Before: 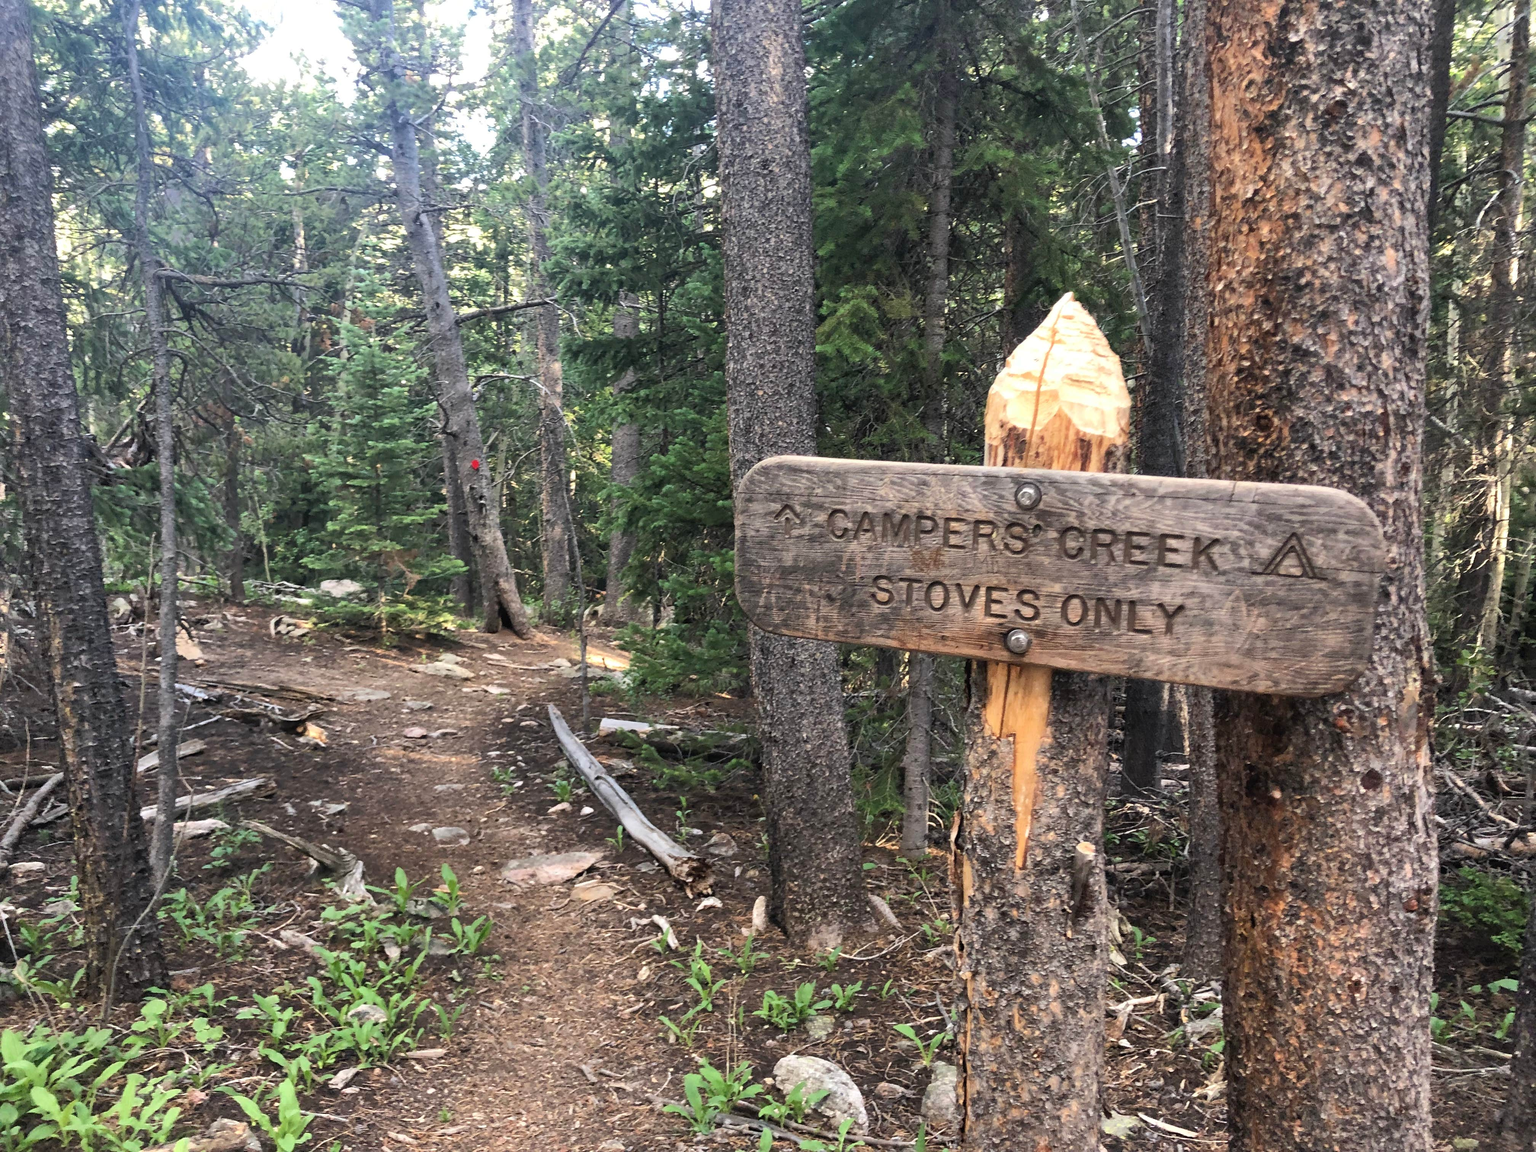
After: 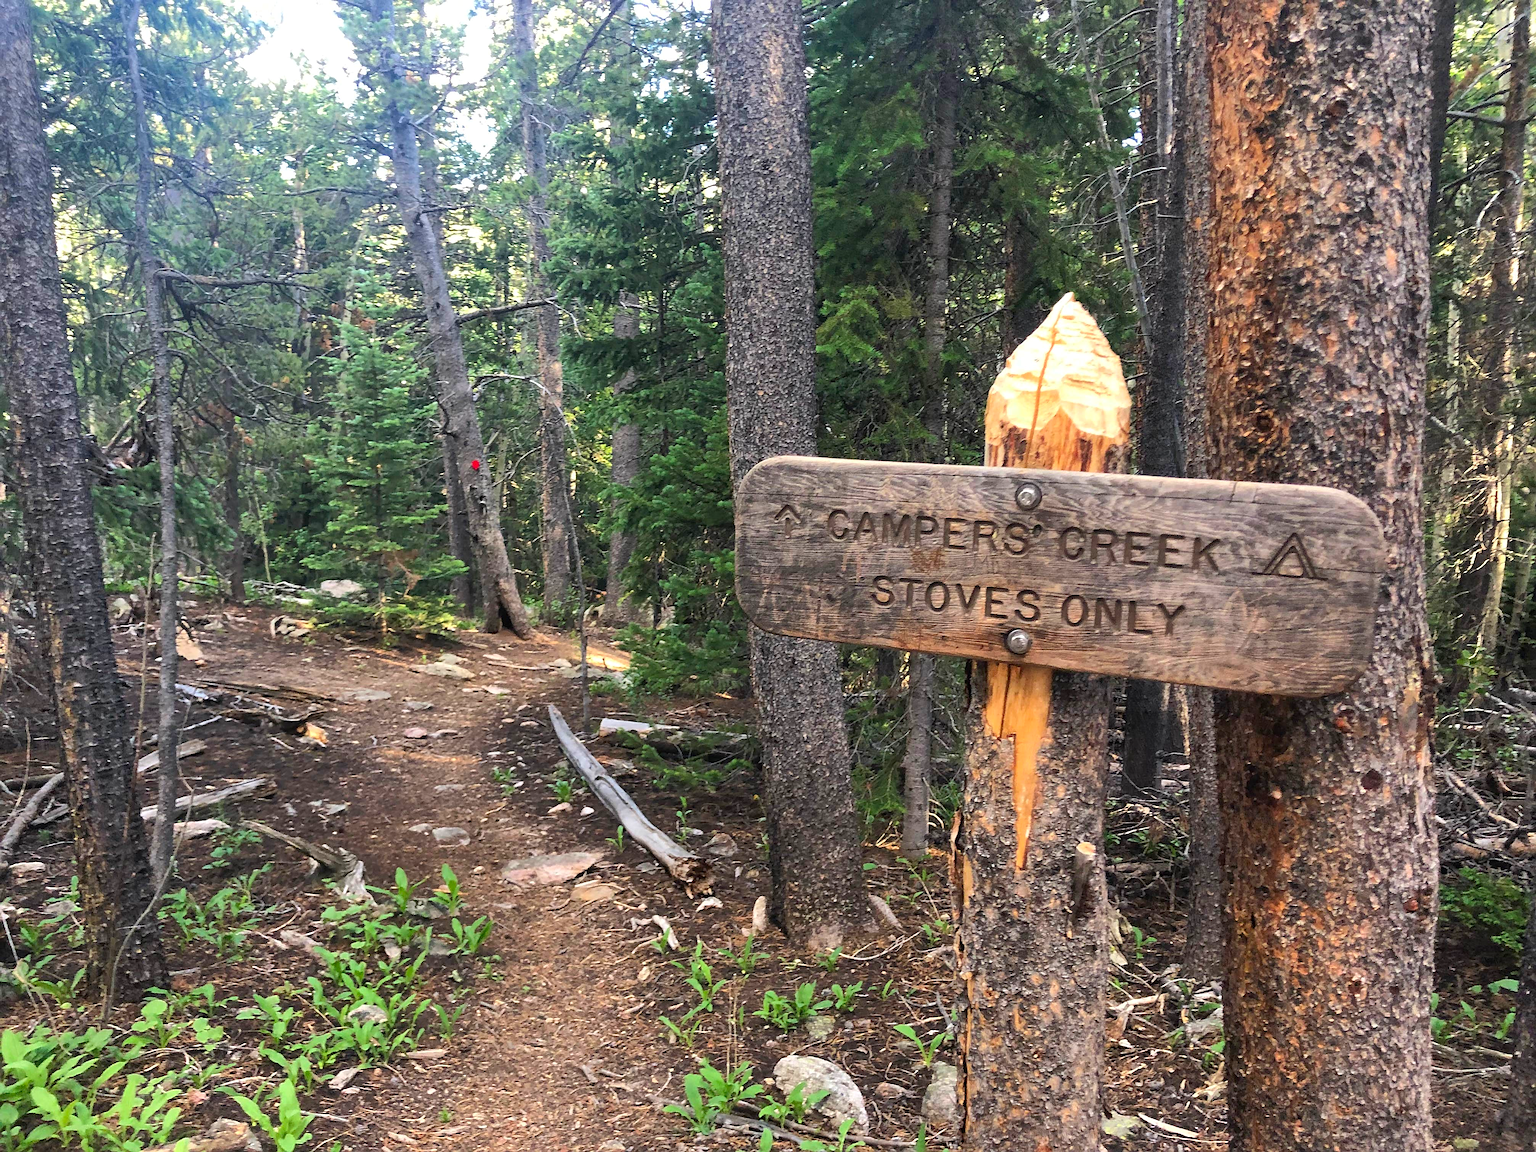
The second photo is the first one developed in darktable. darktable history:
exposure: compensate exposure bias true, compensate highlight preservation false
sharpen: on, module defaults
color correction: highlights b* -0.025, saturation 1.35
tone equalizer: -8 EV 0.037 EV, edges refinement/feathering 500, mask exposure compensation -1.57 EV, preserve details no
